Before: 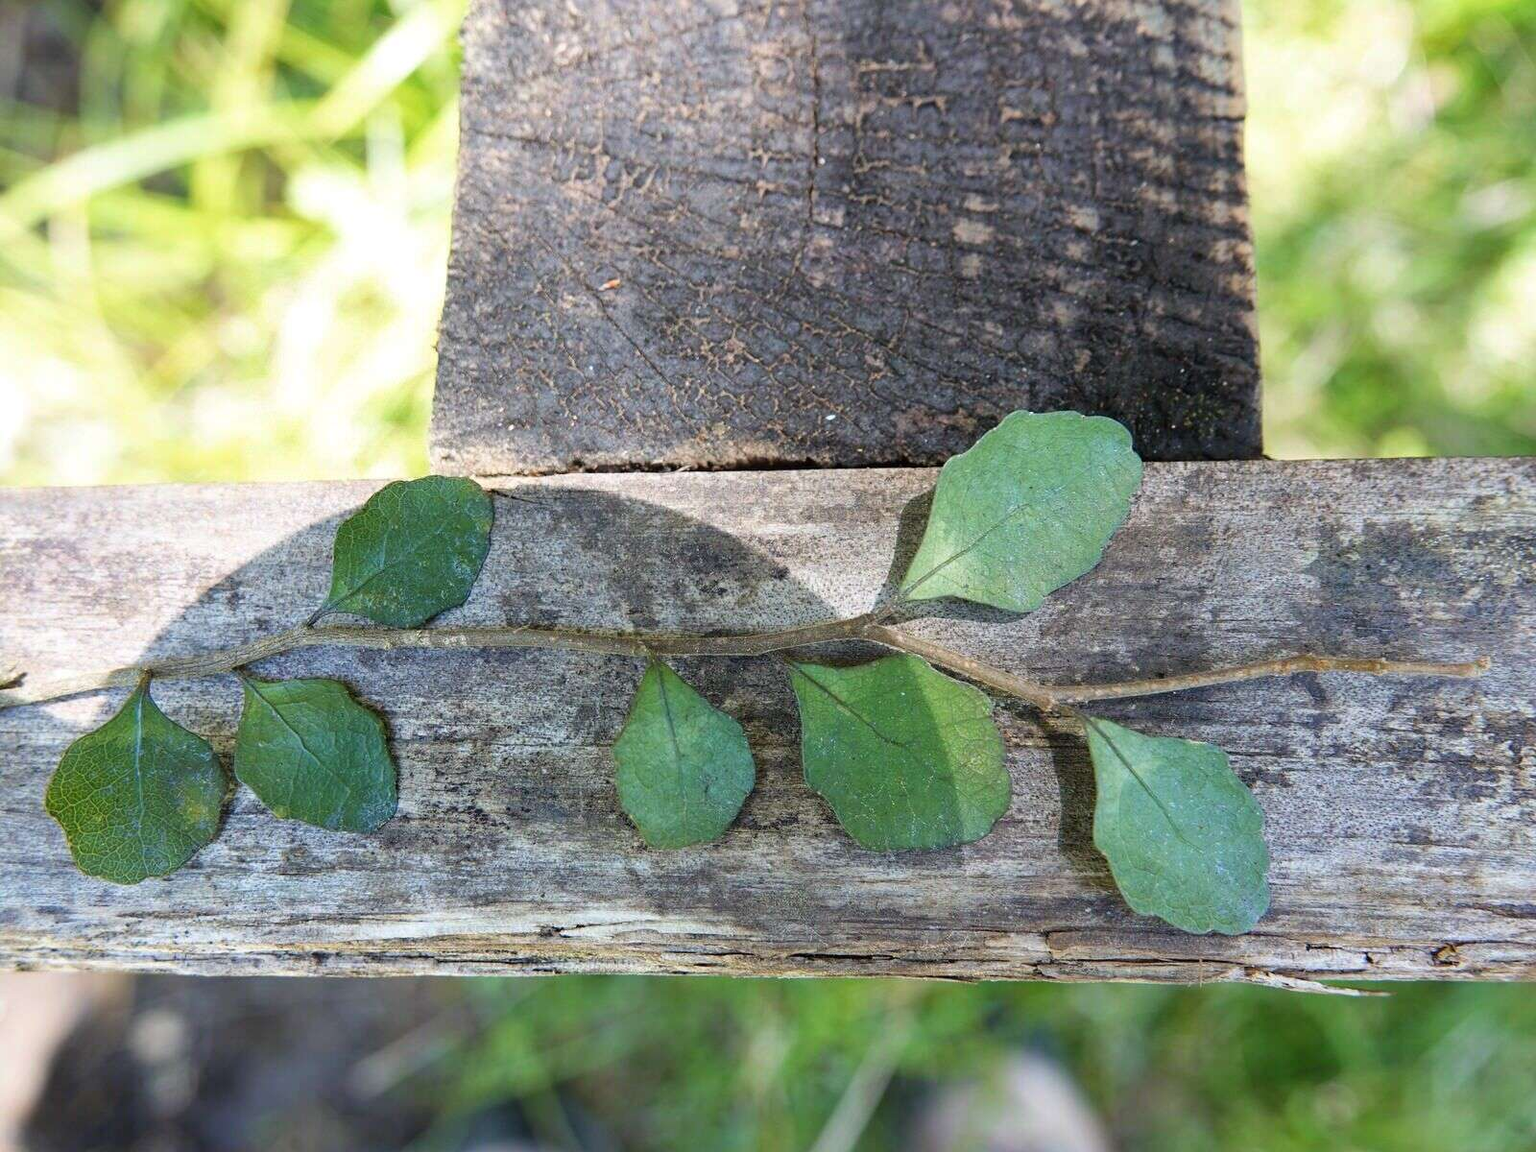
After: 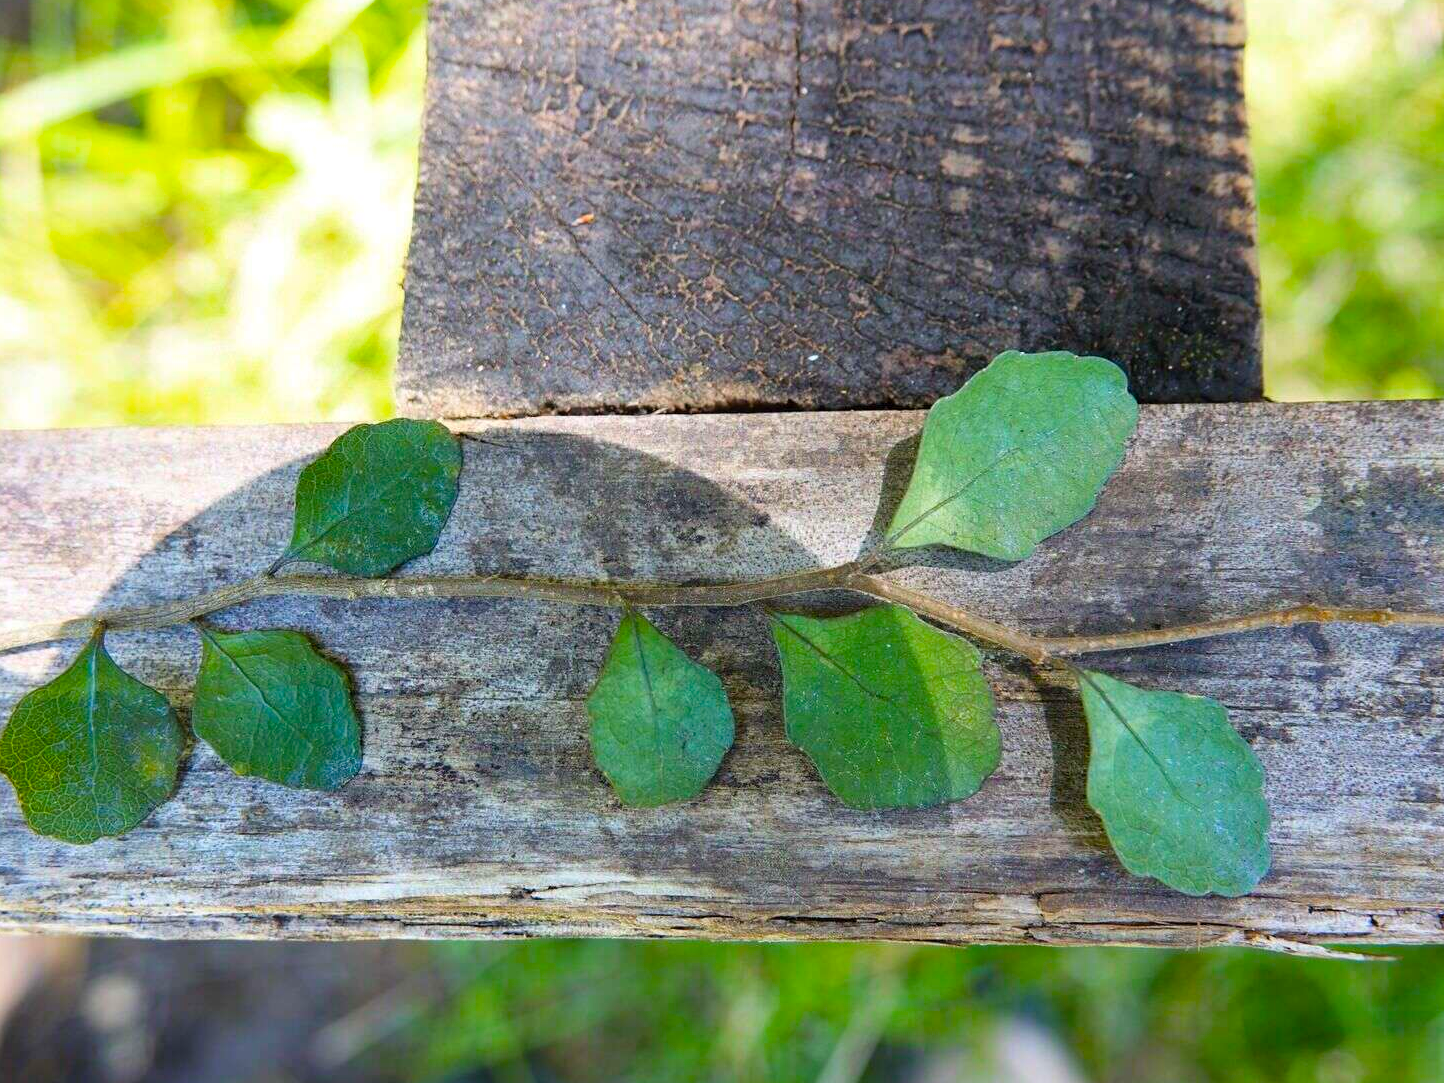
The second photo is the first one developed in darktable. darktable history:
crop: left 3.305%, top 6.436%, right 6.389%, bottom 3.258%
color balance rgb: linear chroma grading › global chroma 15%, perceptual saturation grading › global saturation 30%
